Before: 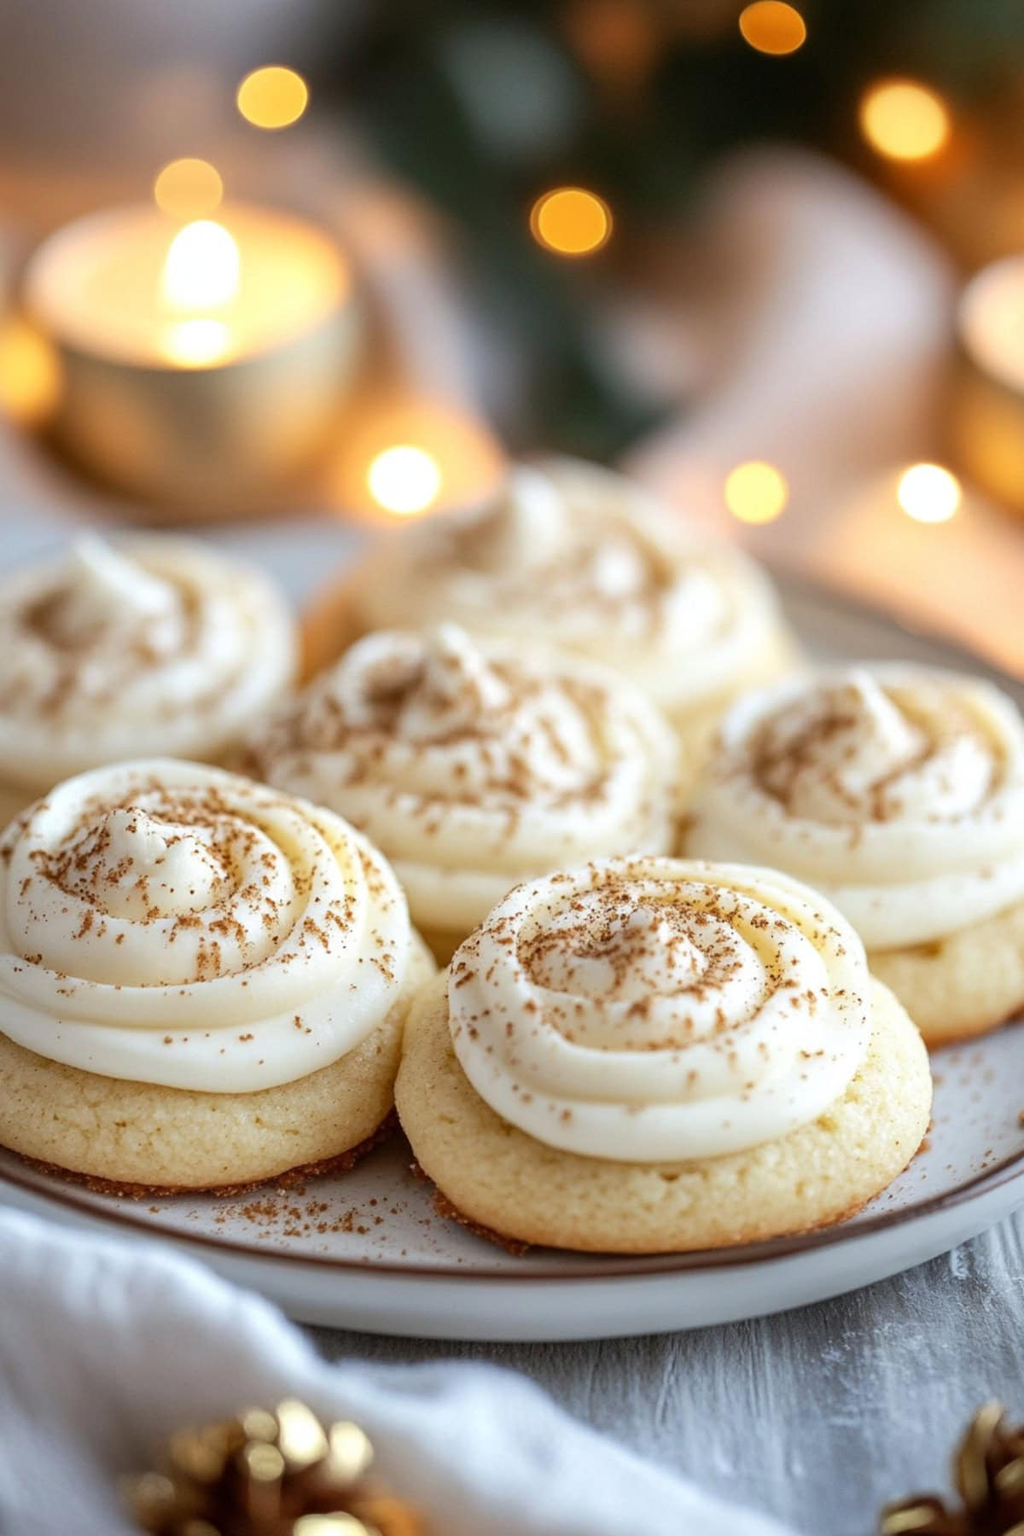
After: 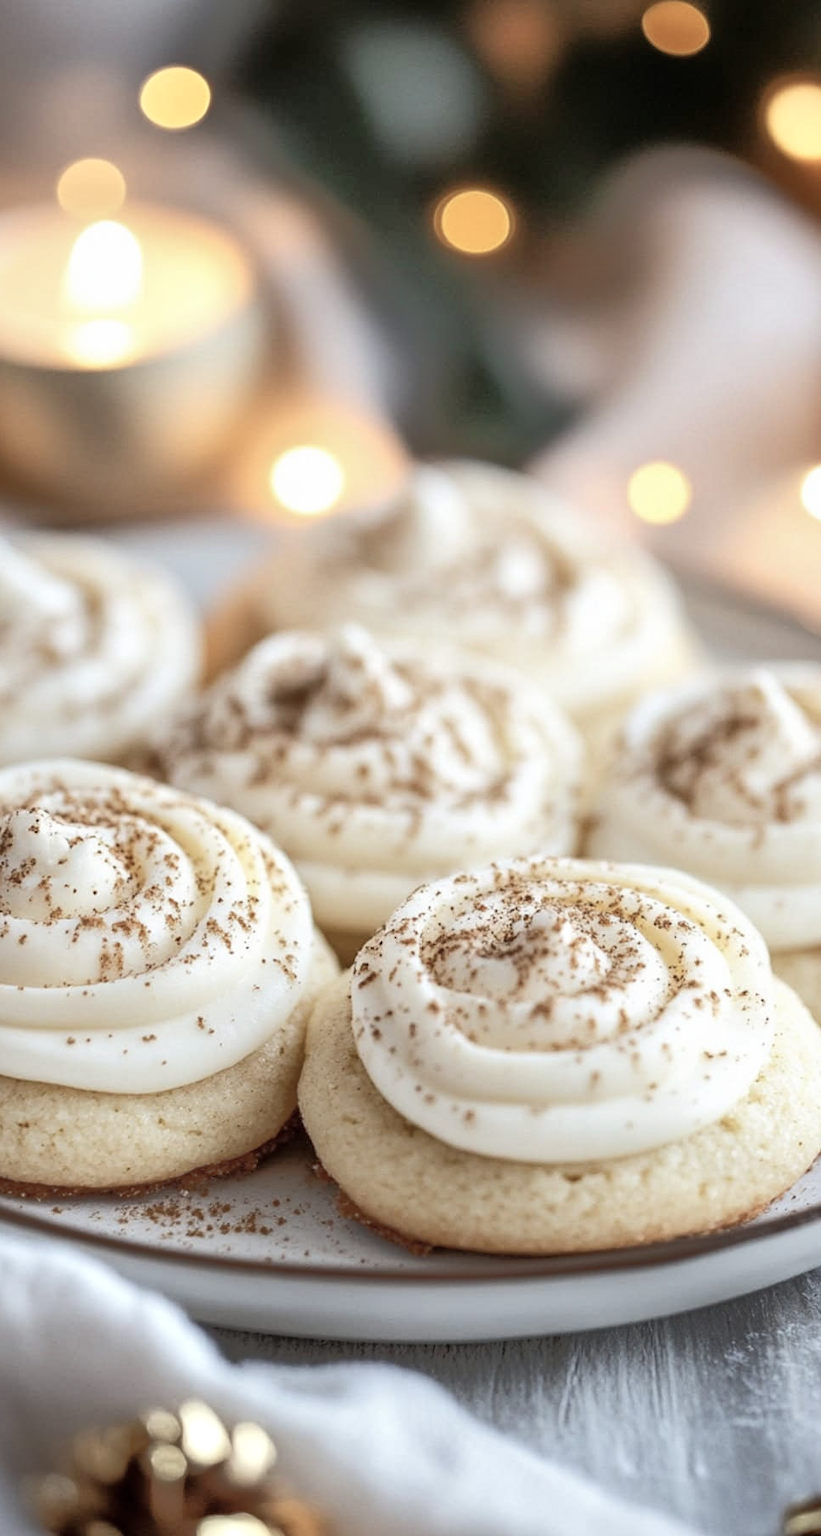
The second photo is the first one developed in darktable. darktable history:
tone equalizer: -8 EV -0.527 EV, -7 EV -0.294 EV, -6 EV -0.079 EV, -5 EV 0.418 EV, -4 EV 0.971 EV, -3 EV 0.815 EV, -2 EV -0.015 EV, -1 EV 0.145 EV, +0 EV -0.016 EV
crop and rotate: left 9.537%, right 10.273%
contrast brightness saturation: contrast 0.098, saturation -0.373
